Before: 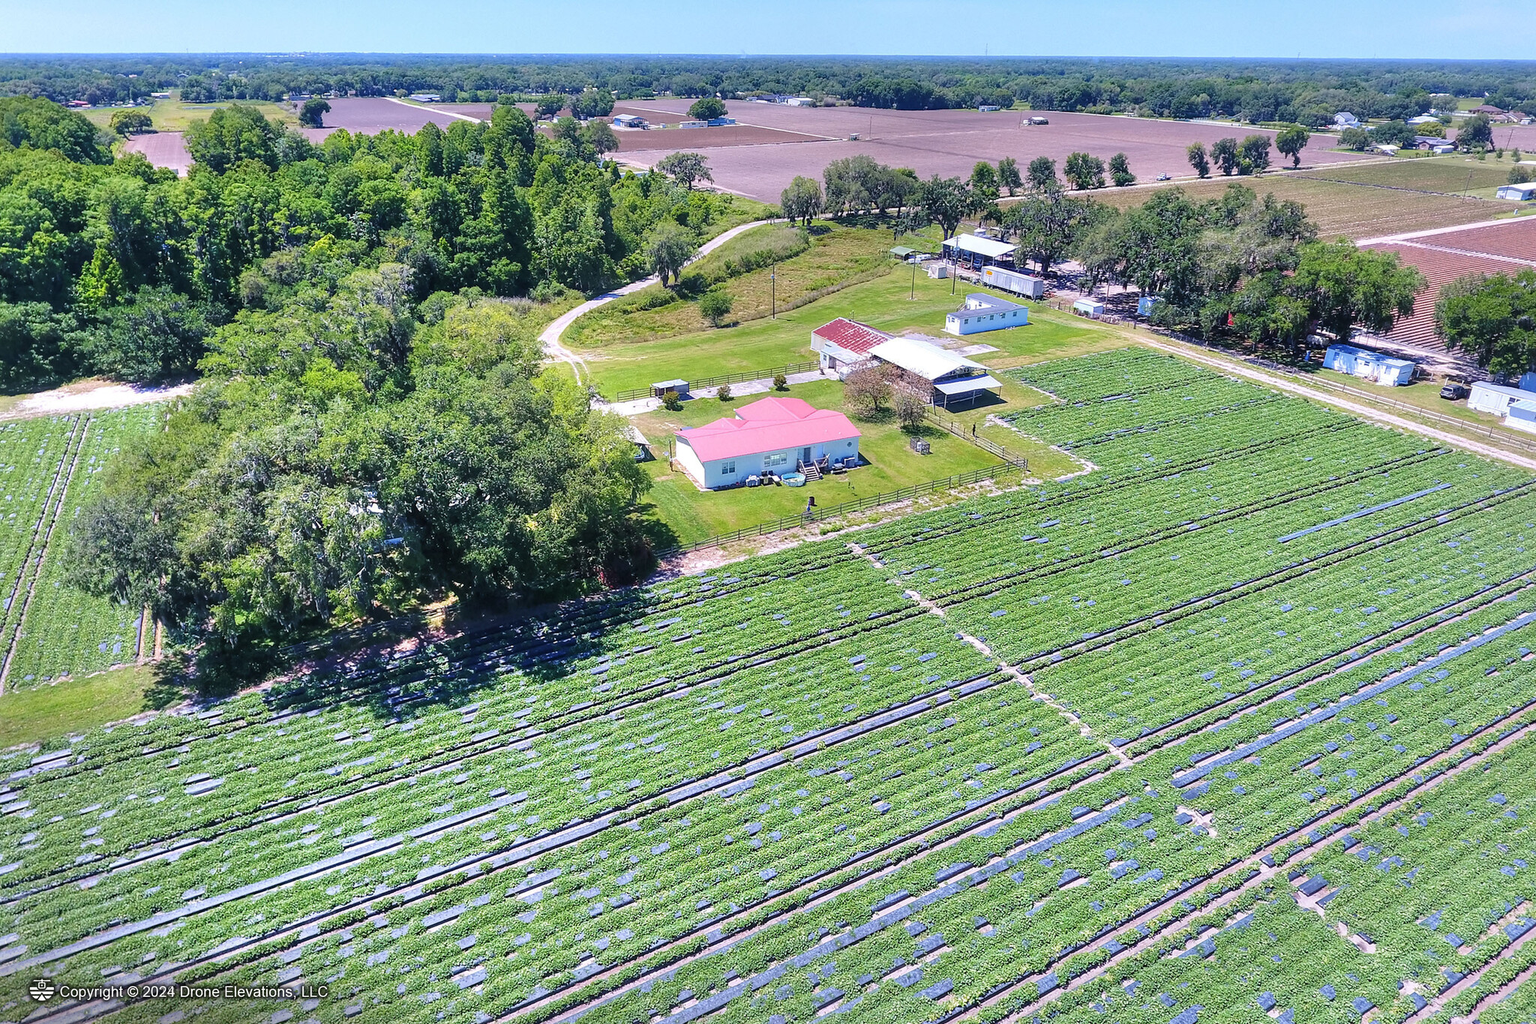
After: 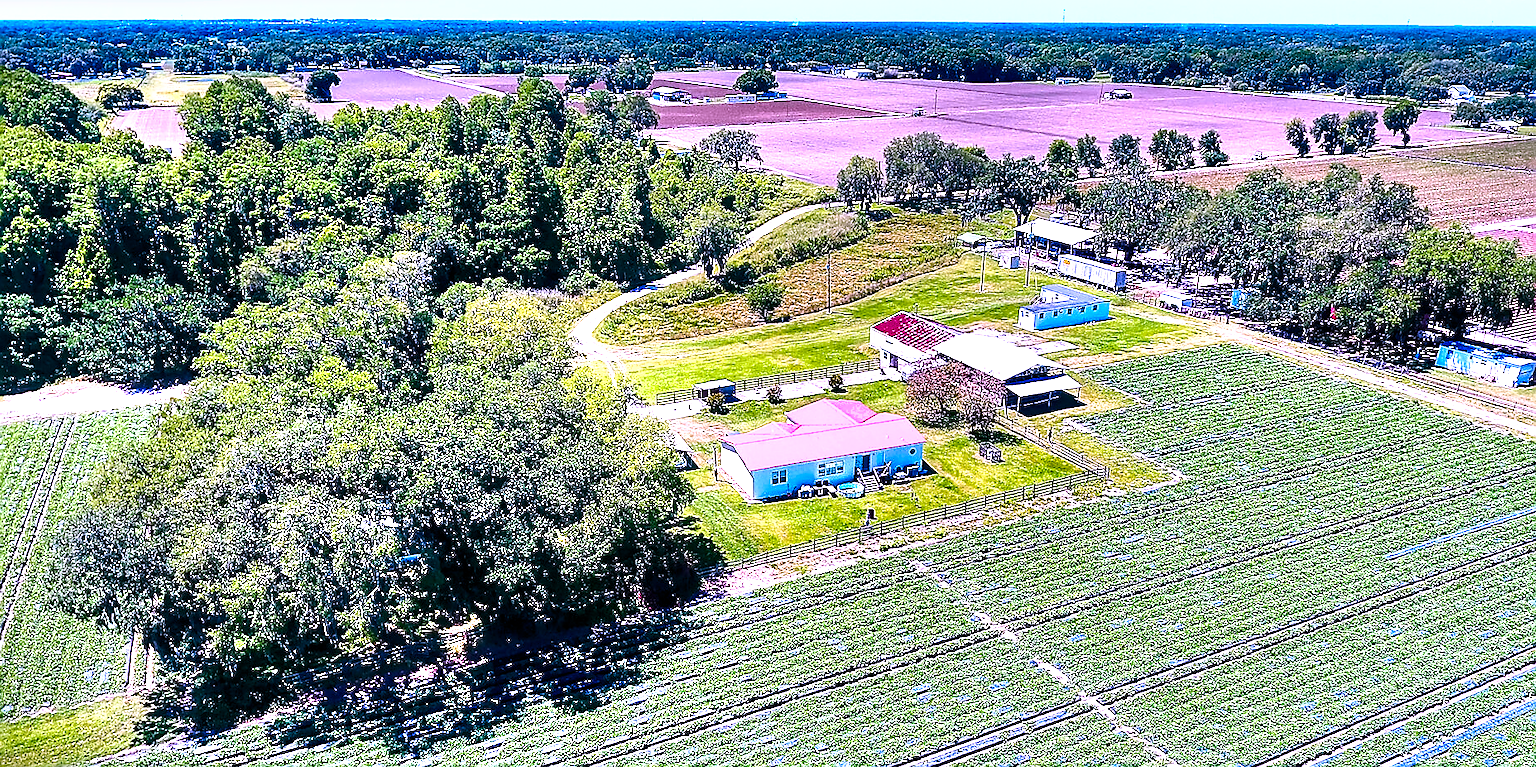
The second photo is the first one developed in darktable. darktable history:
color balance rgb: global offset › luminance -0.37%, perceptual saturation grading › highlights -17.77%, perceptual saturation grading › mid-tones 33.1%, perceptual saturation grading › shadows 50.52%, perceptual brilliance grading › highlights 20%, perceptual brilliance grading › mid-tones 20%, perceptual brilliance grading › shadows -20%, global vibrance 50%
sharpen: radius 1.4, amount 1.25, threshold 0.7
crop: left 1.509%, top 3.452%, right 7.696%, bottom 28.452%
shadows and highlights: shadows 60, highlights -60.23, soften with gaussian
color correction: highlights a* 15.03, highlights b* -25.07
tone equalizer: -8 EV -0.417 EV, -7 EV -0.389 EV, -6 EV -0.333 EV, -5 EV -0.222 EV, -3 EV 0.222 EV, -2 EV 0.333 EV, -1 EV 0.389 EV, +0 EV 0.417 EV, edges refinement/feathering 500, mask exposure compensation -1.57 EV, preserve details no
